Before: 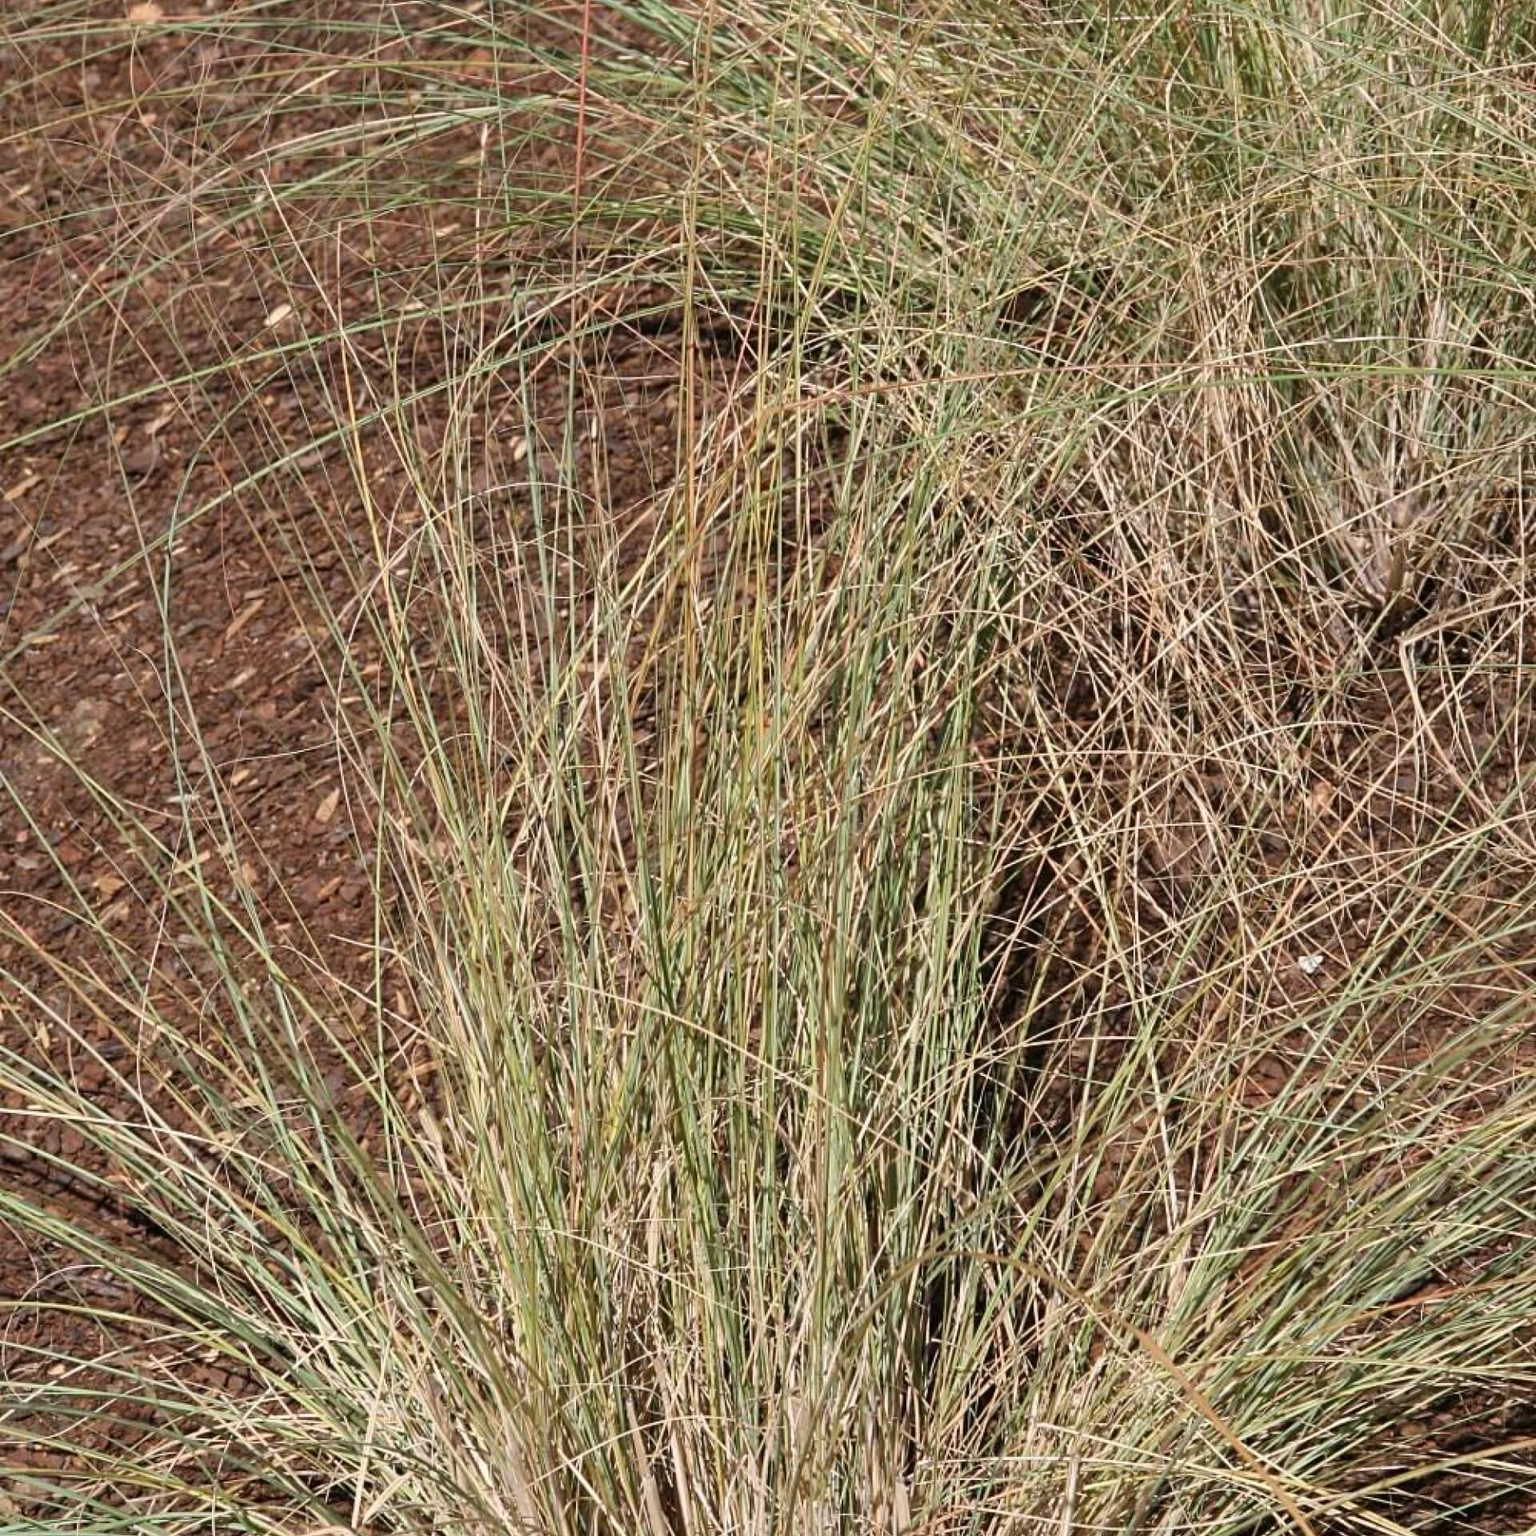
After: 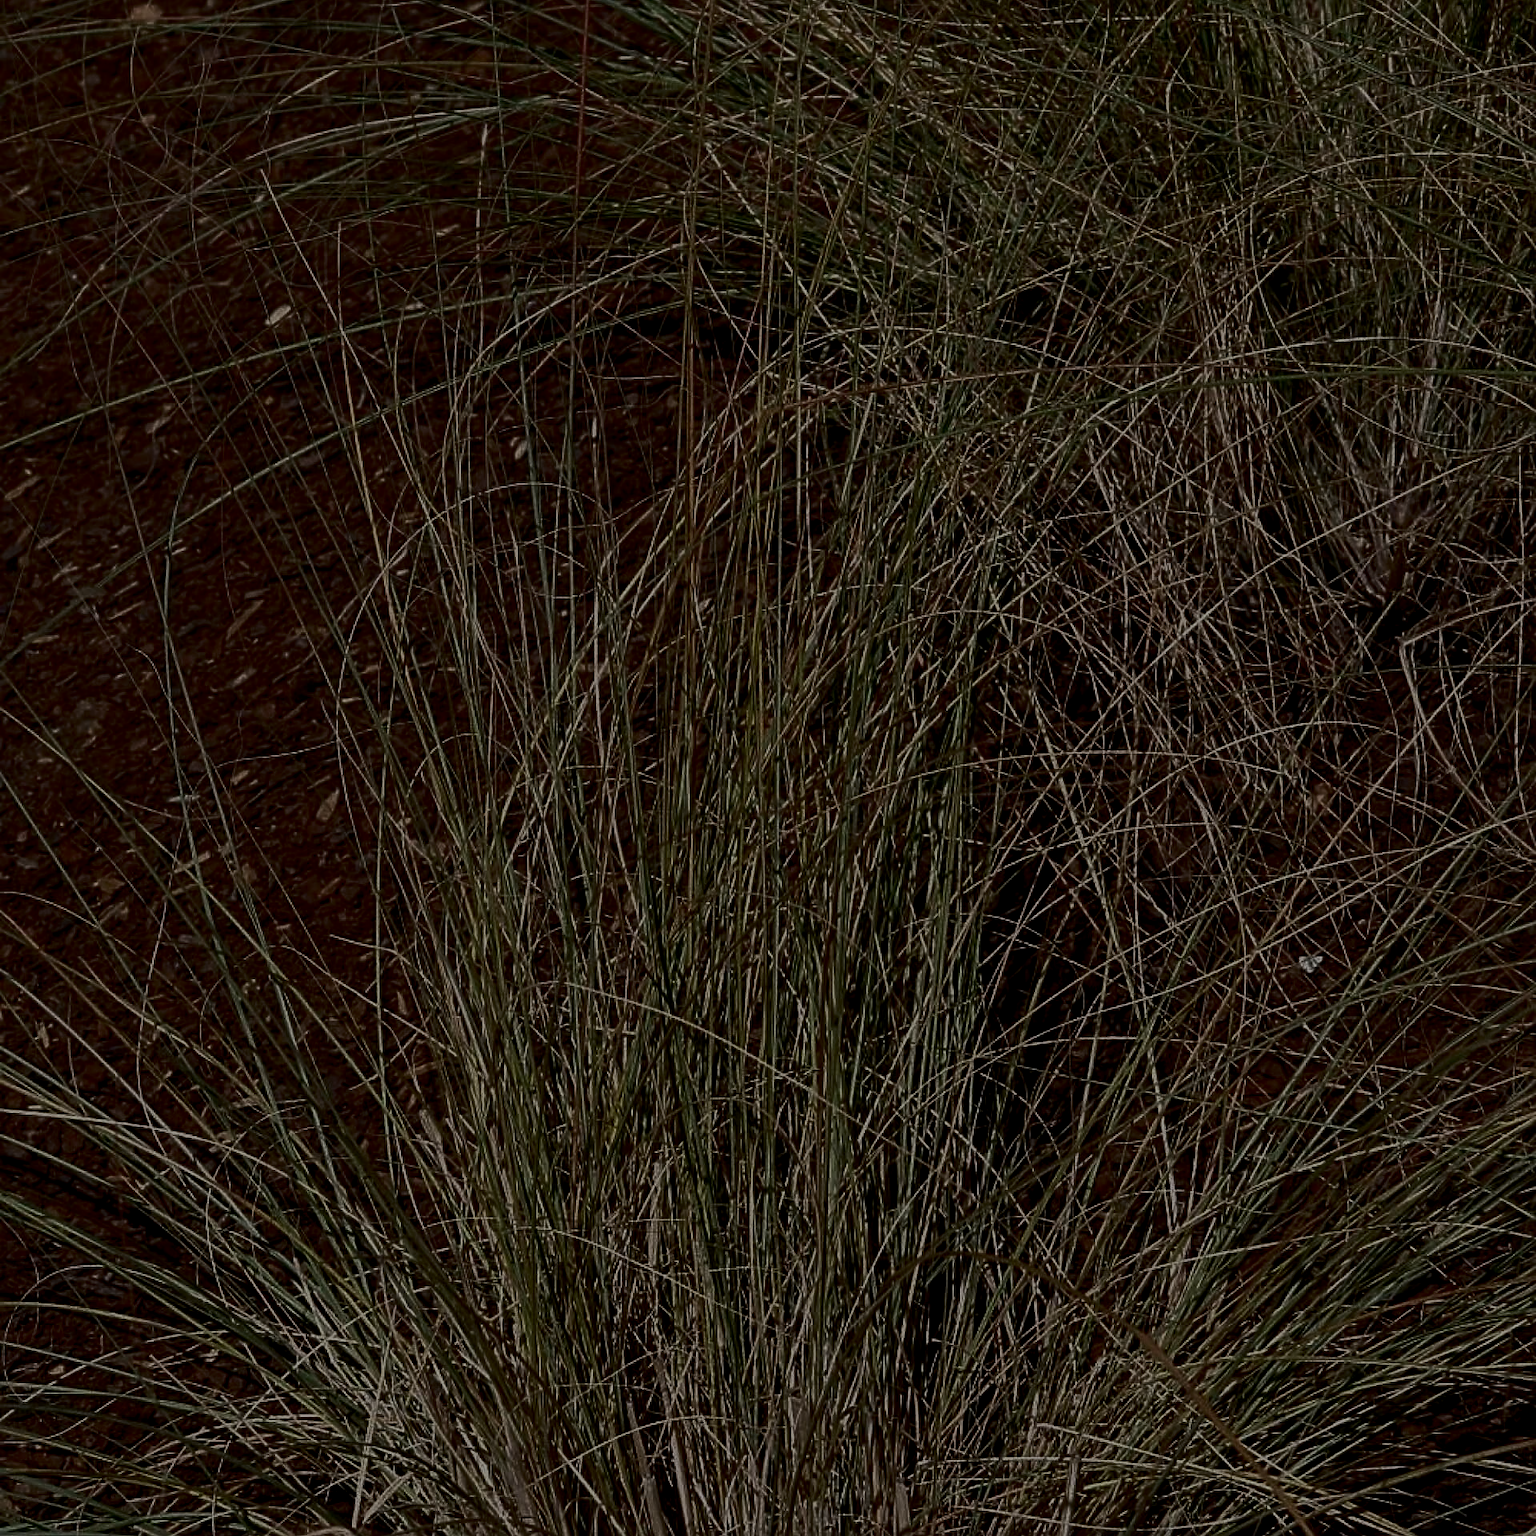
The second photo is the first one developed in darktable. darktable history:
base curve: preserve colors none
exposure: exposure -2.359 EV, compensate exposure bias true, compensate highlight preservation false
contrast brightness saturation: contrast 0.504, saturation -0.091
sharpen: on, module defaults
tone equalizer: edges refinement/feathering 500, mask exposure compensation -1.57 EV, preserve details no
local contrast: detail 130%
